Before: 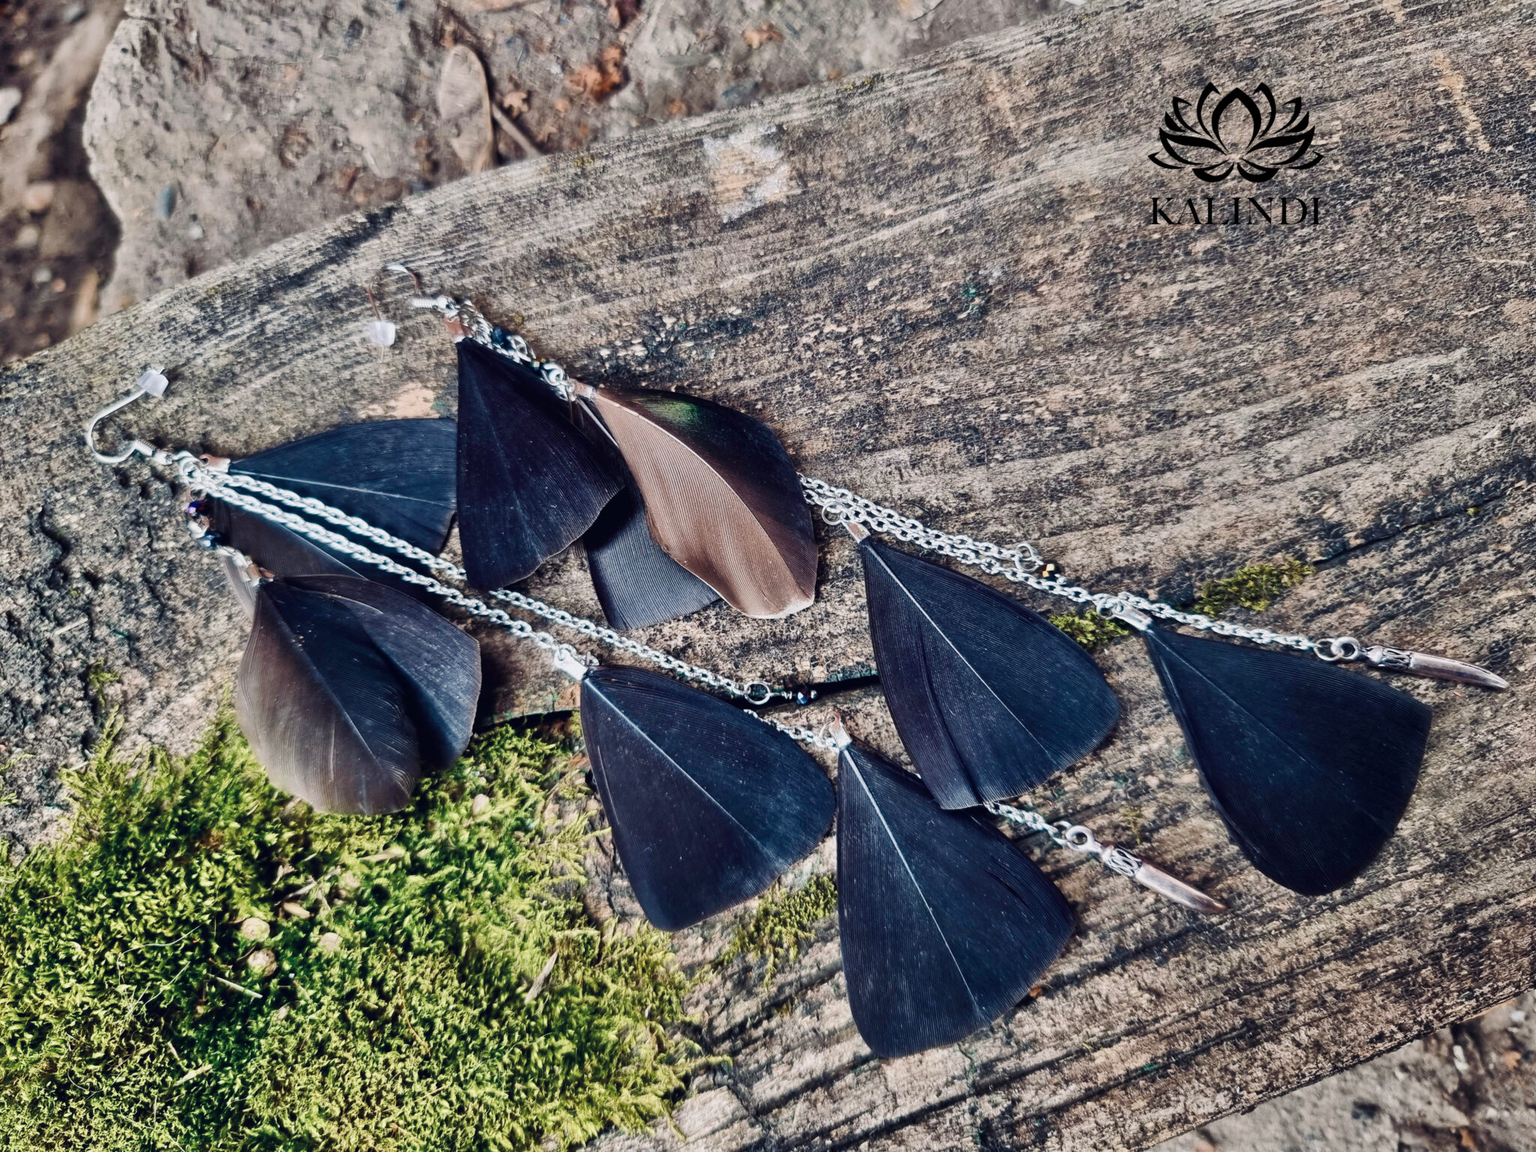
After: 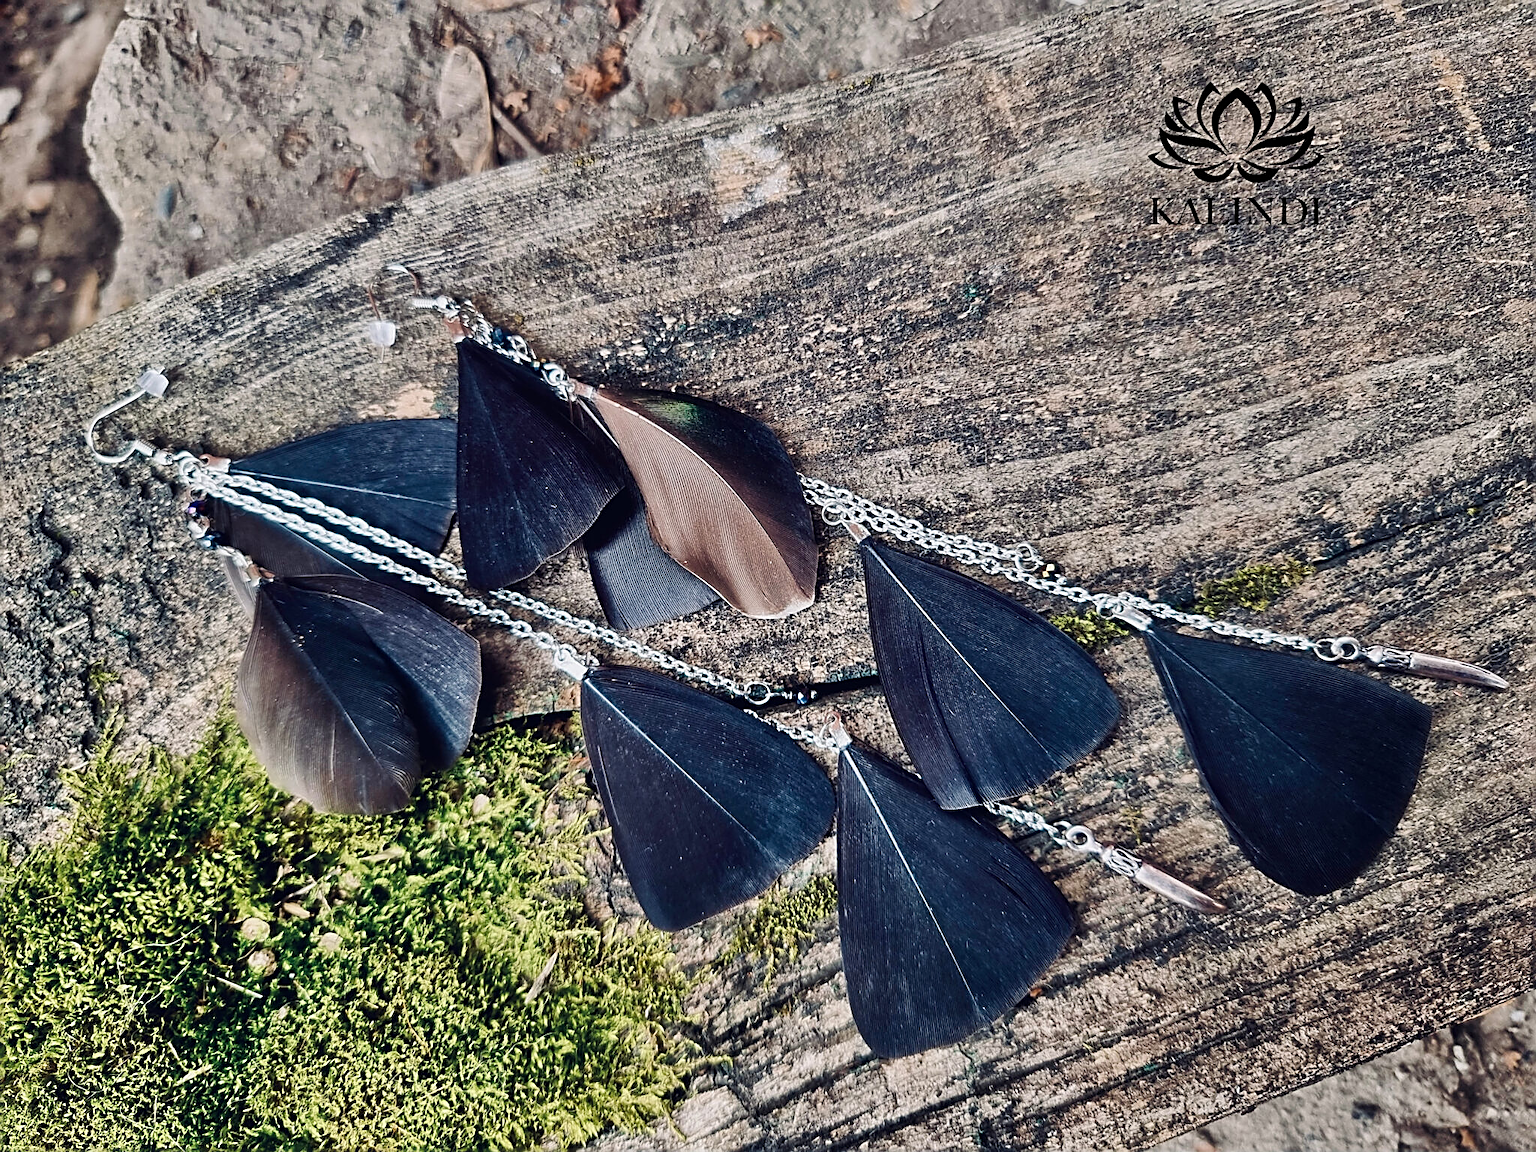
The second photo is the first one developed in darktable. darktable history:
sharpen: amount 0.888
